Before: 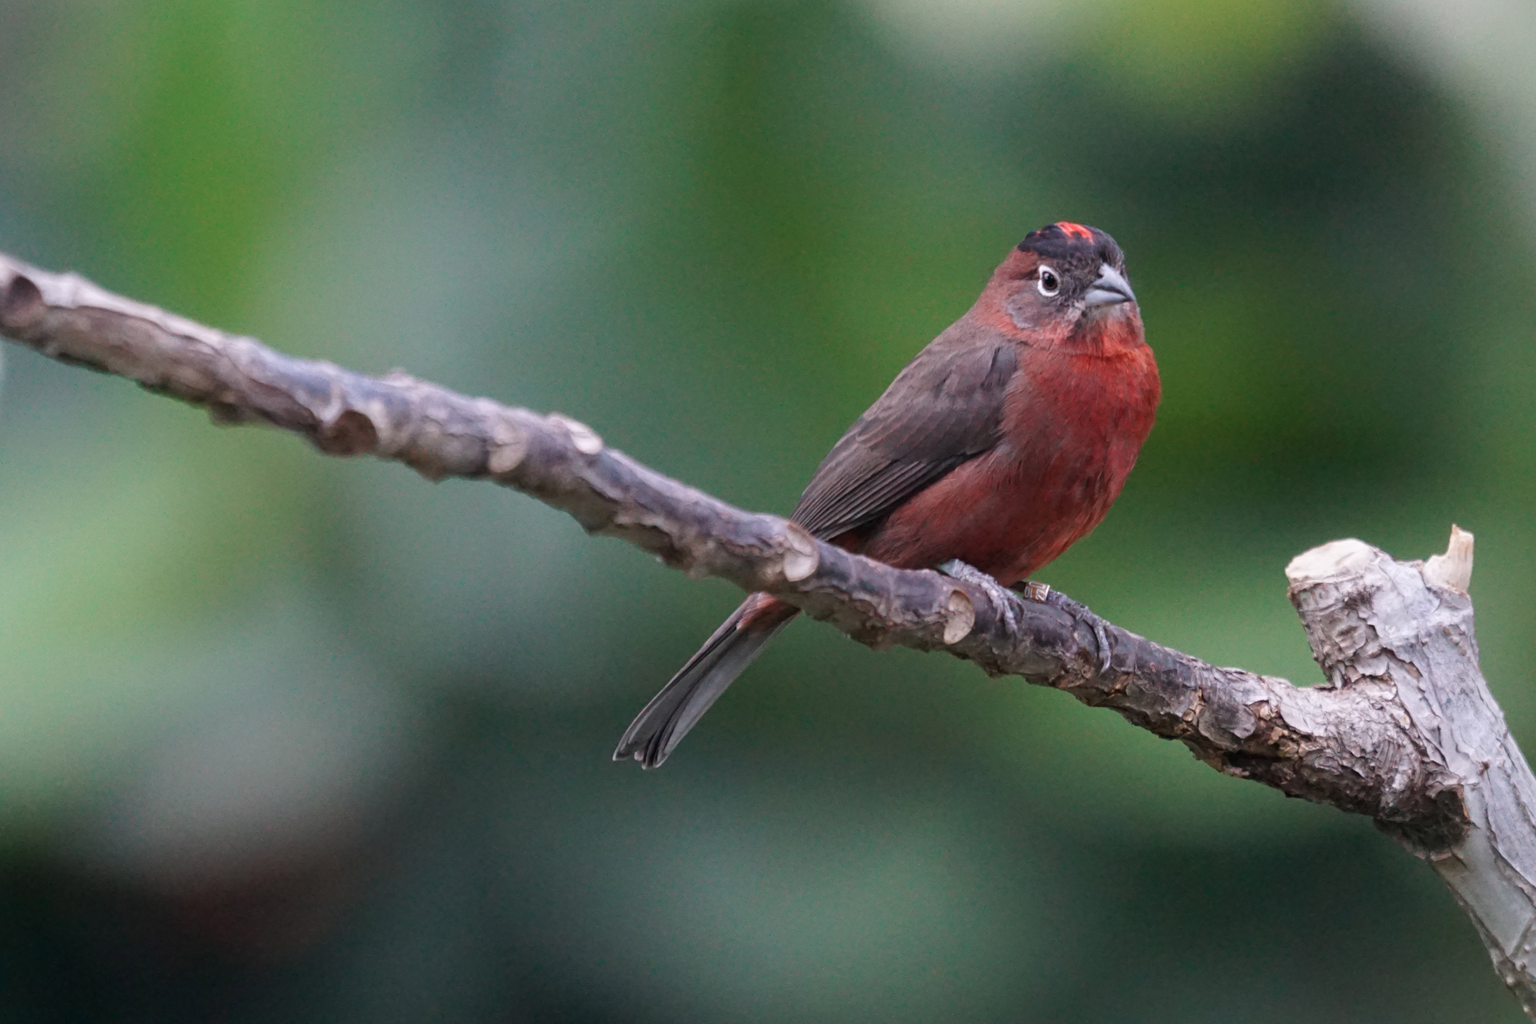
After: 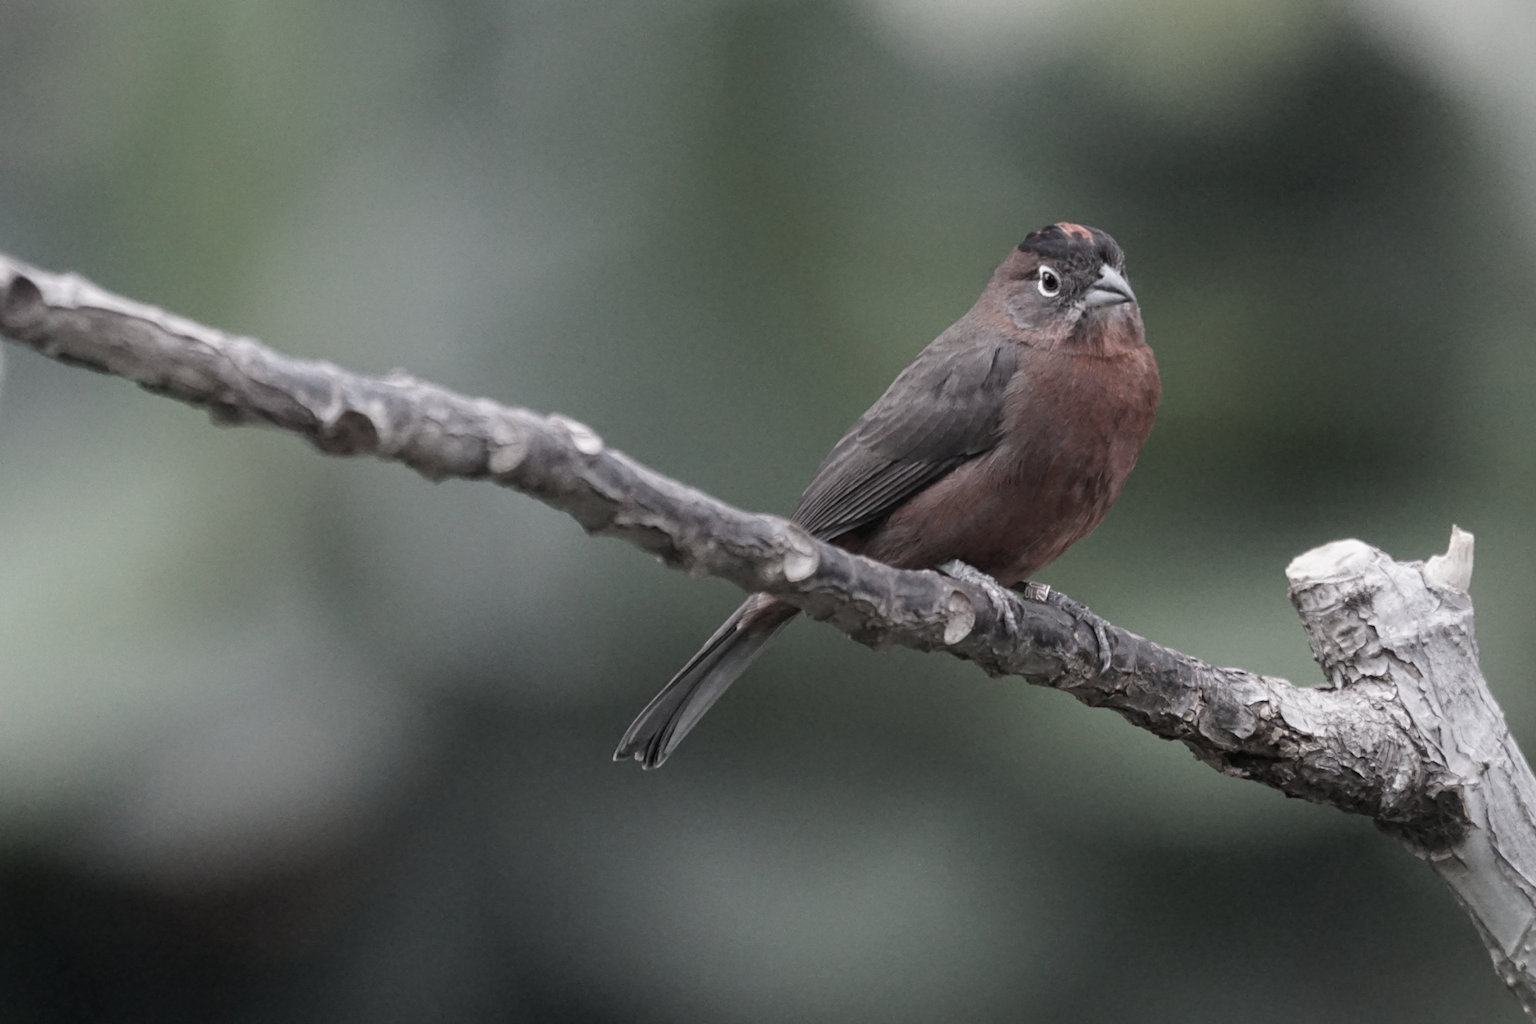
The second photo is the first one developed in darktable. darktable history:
exposure: compensate highlight preservation false
color zones: curves: ch1 [(0, 0.153) (0.143, 0.15) (0.286, 0.151) (0.429, 0.152) (0.571, 0.152) (0.714, 0.151) (0.857, 0.151) (1, 0.153)]
